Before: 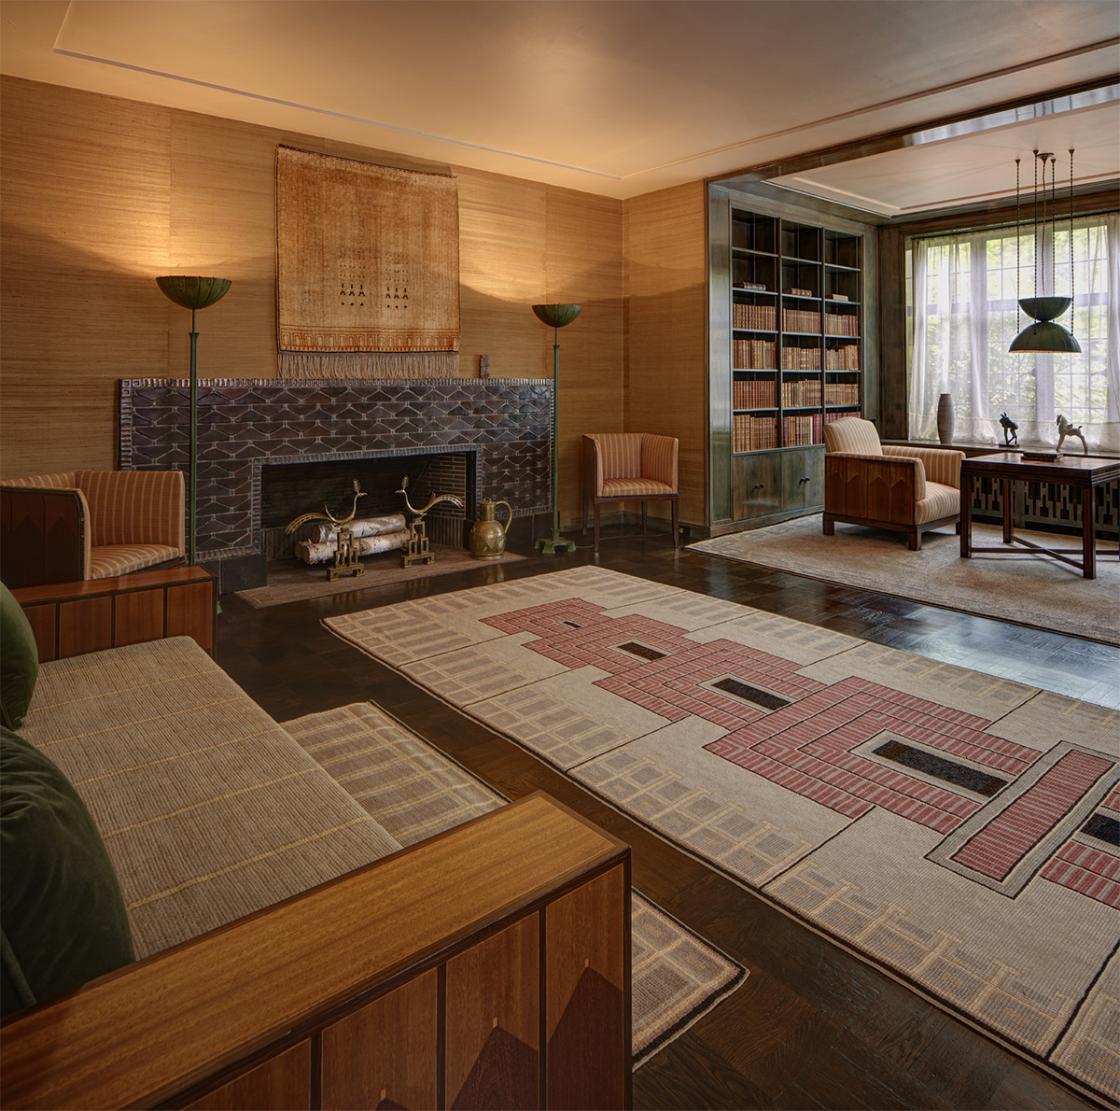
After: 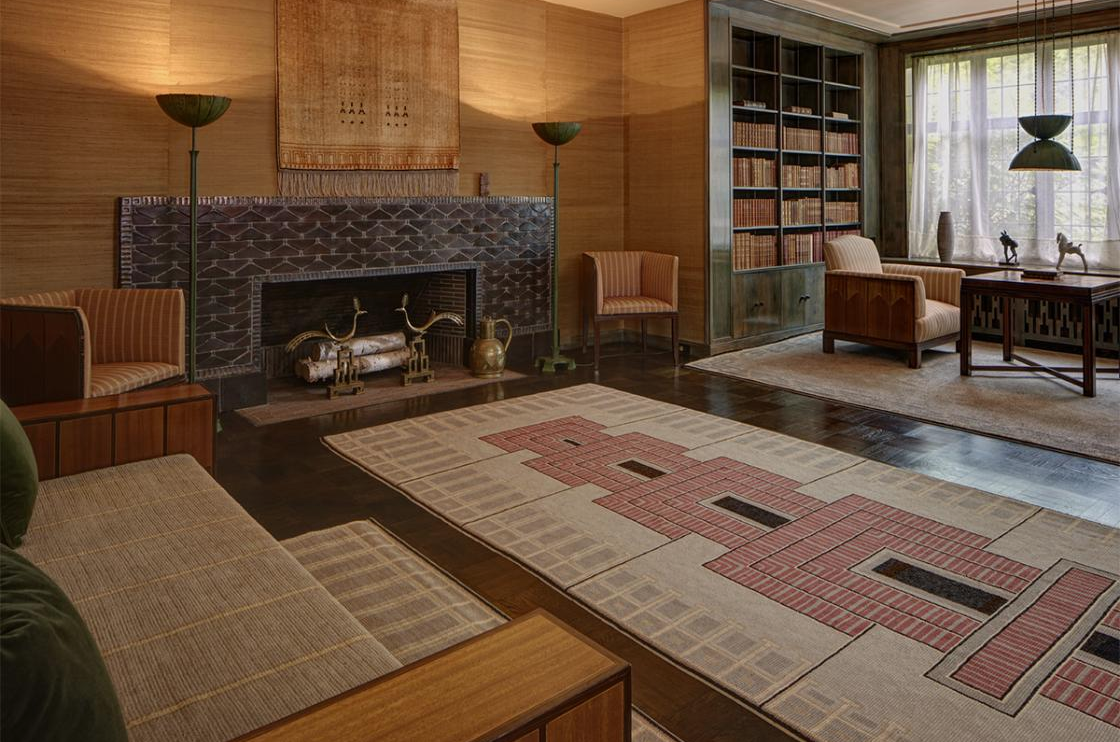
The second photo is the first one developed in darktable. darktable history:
exposure: exposure -0.154 EV, compensate highlight preservation false
tone equalizer: on, module defaults
crop: top 16.416%, bottom 16.782%
